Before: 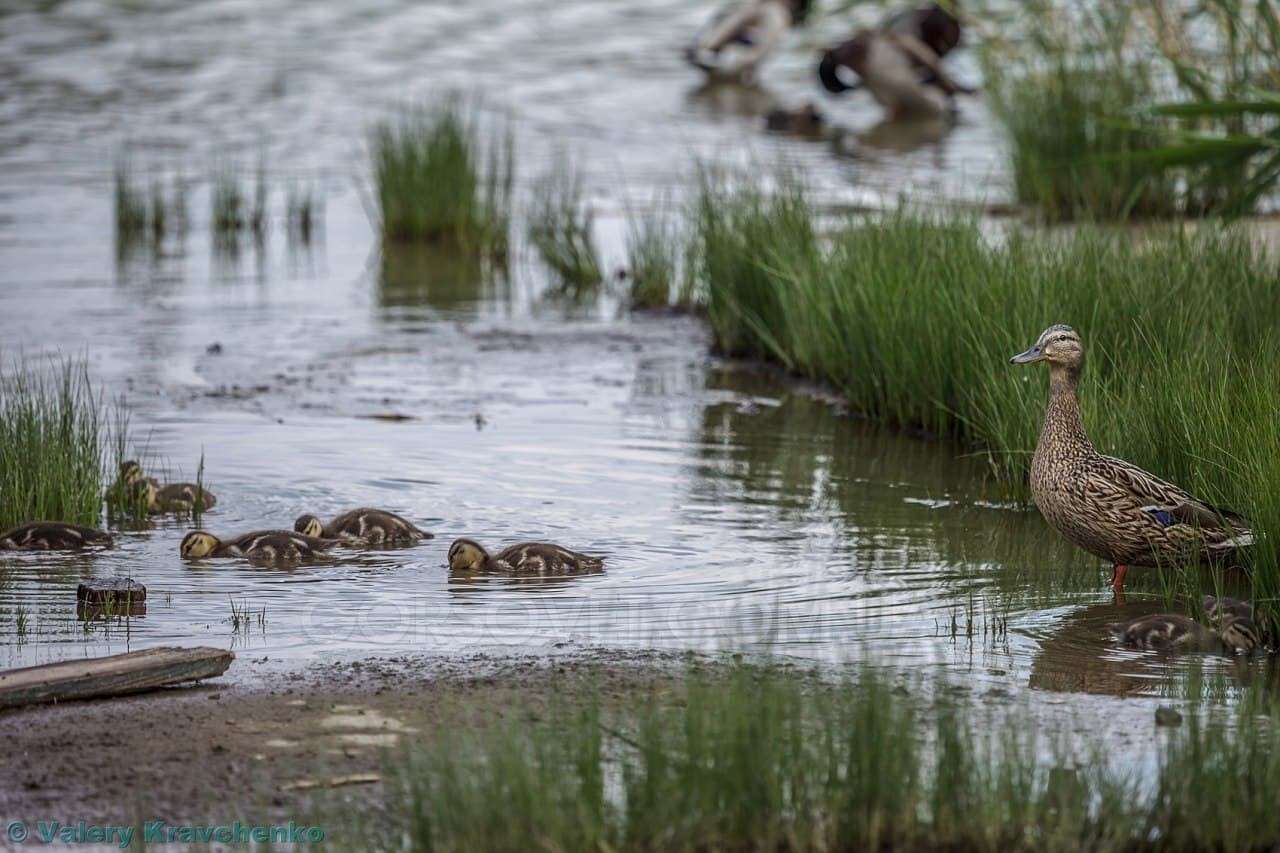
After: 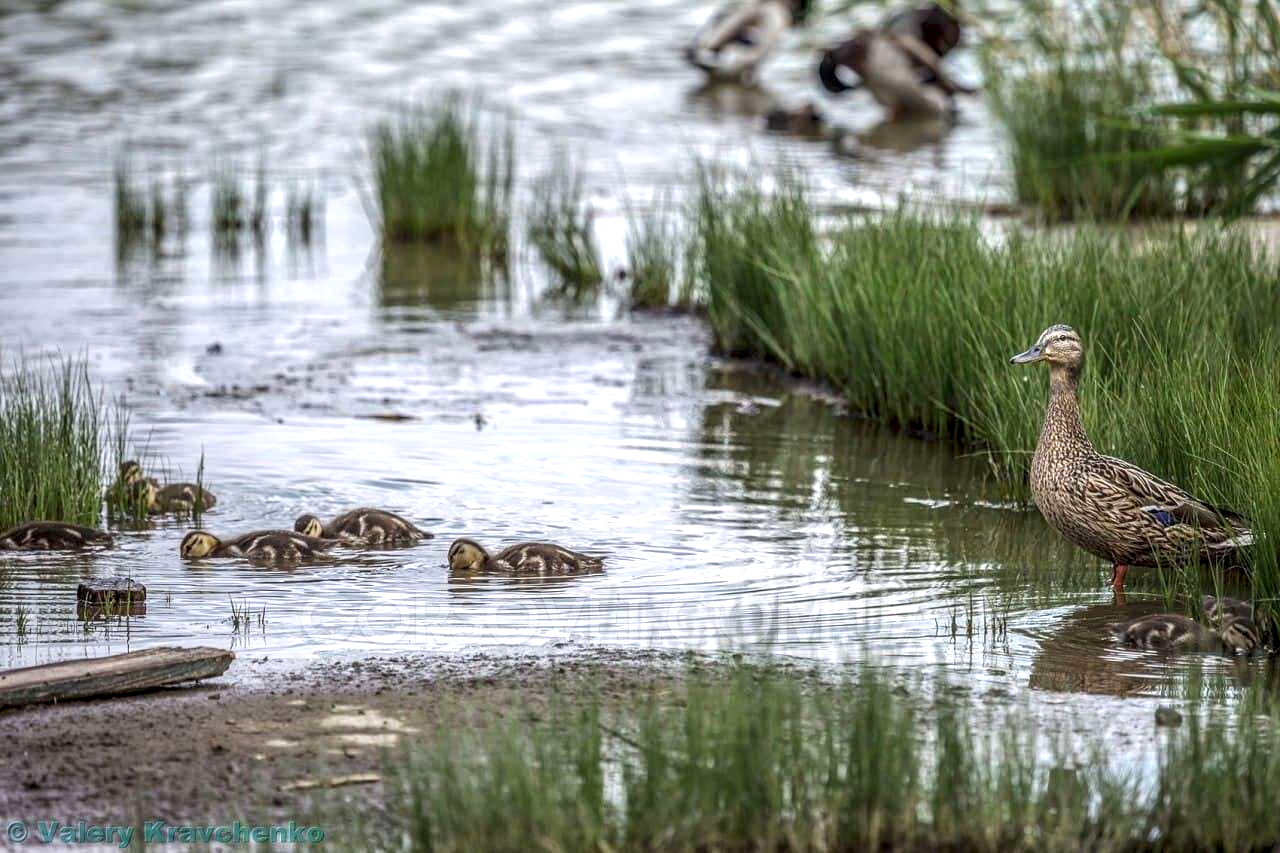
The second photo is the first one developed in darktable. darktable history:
local contrast: highlights 63%, detail 143%, midtone range 0.428
exposure: exposure 0.565 EV, compensate highlight preservation false
